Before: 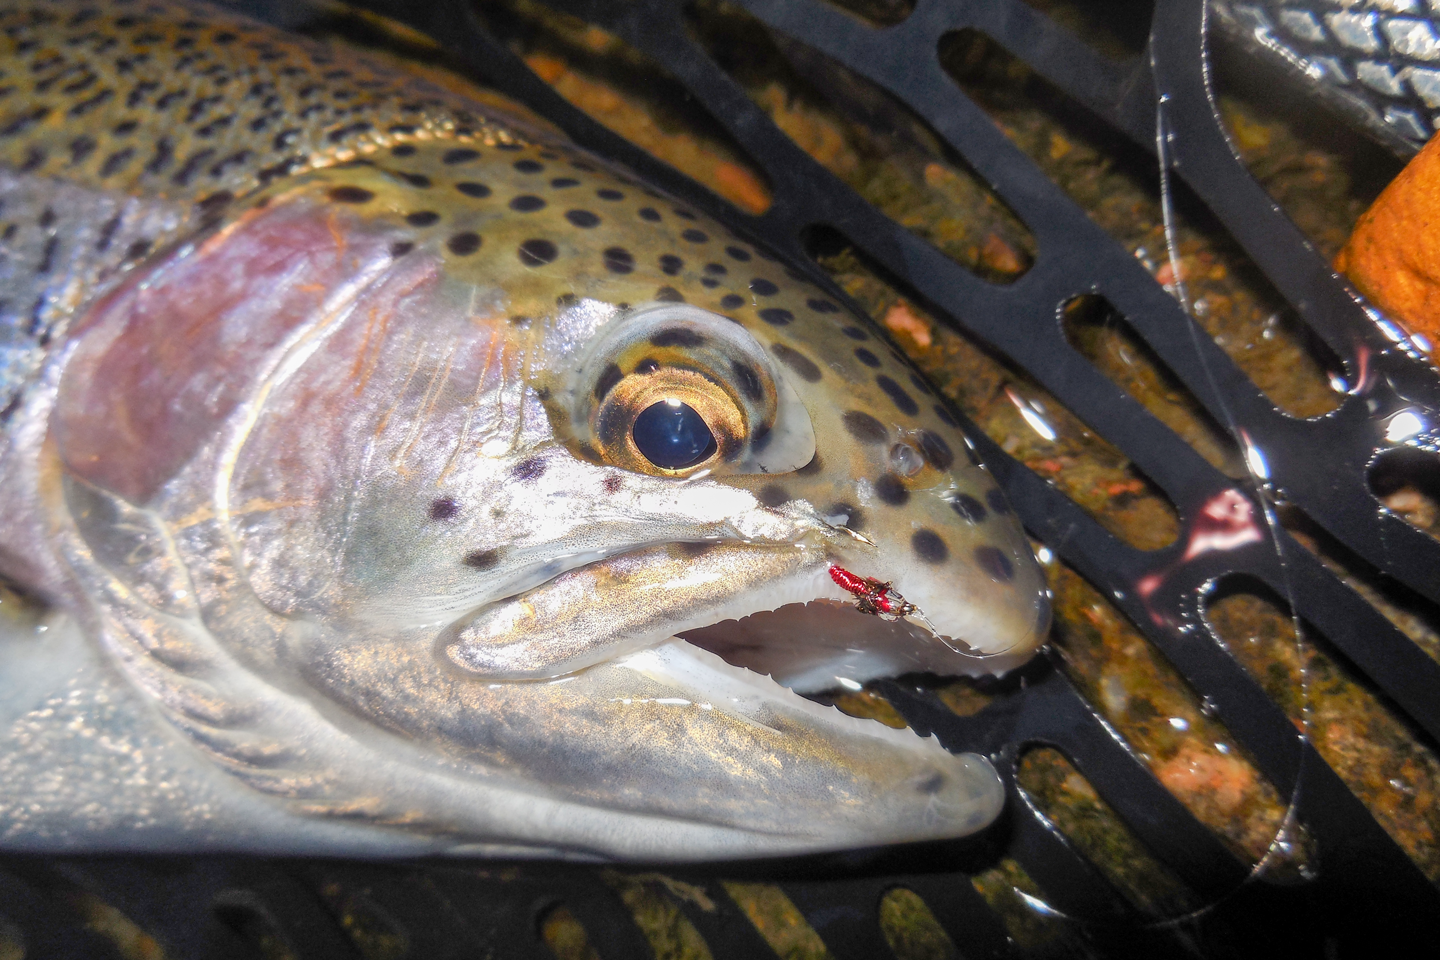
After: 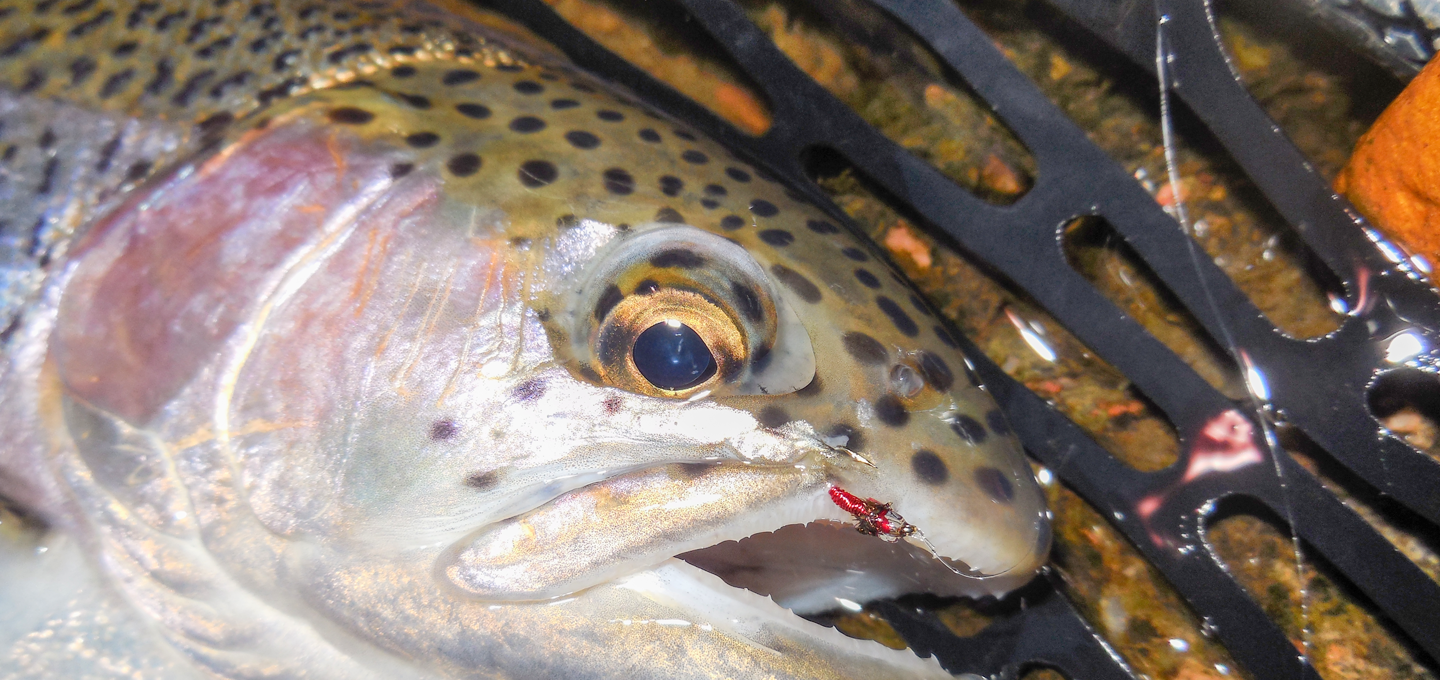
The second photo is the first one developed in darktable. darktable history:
shadows and highlights: highlights 69.63, soften with gaussian
crop and rotate: top 8.318%, bottom 20.759%
